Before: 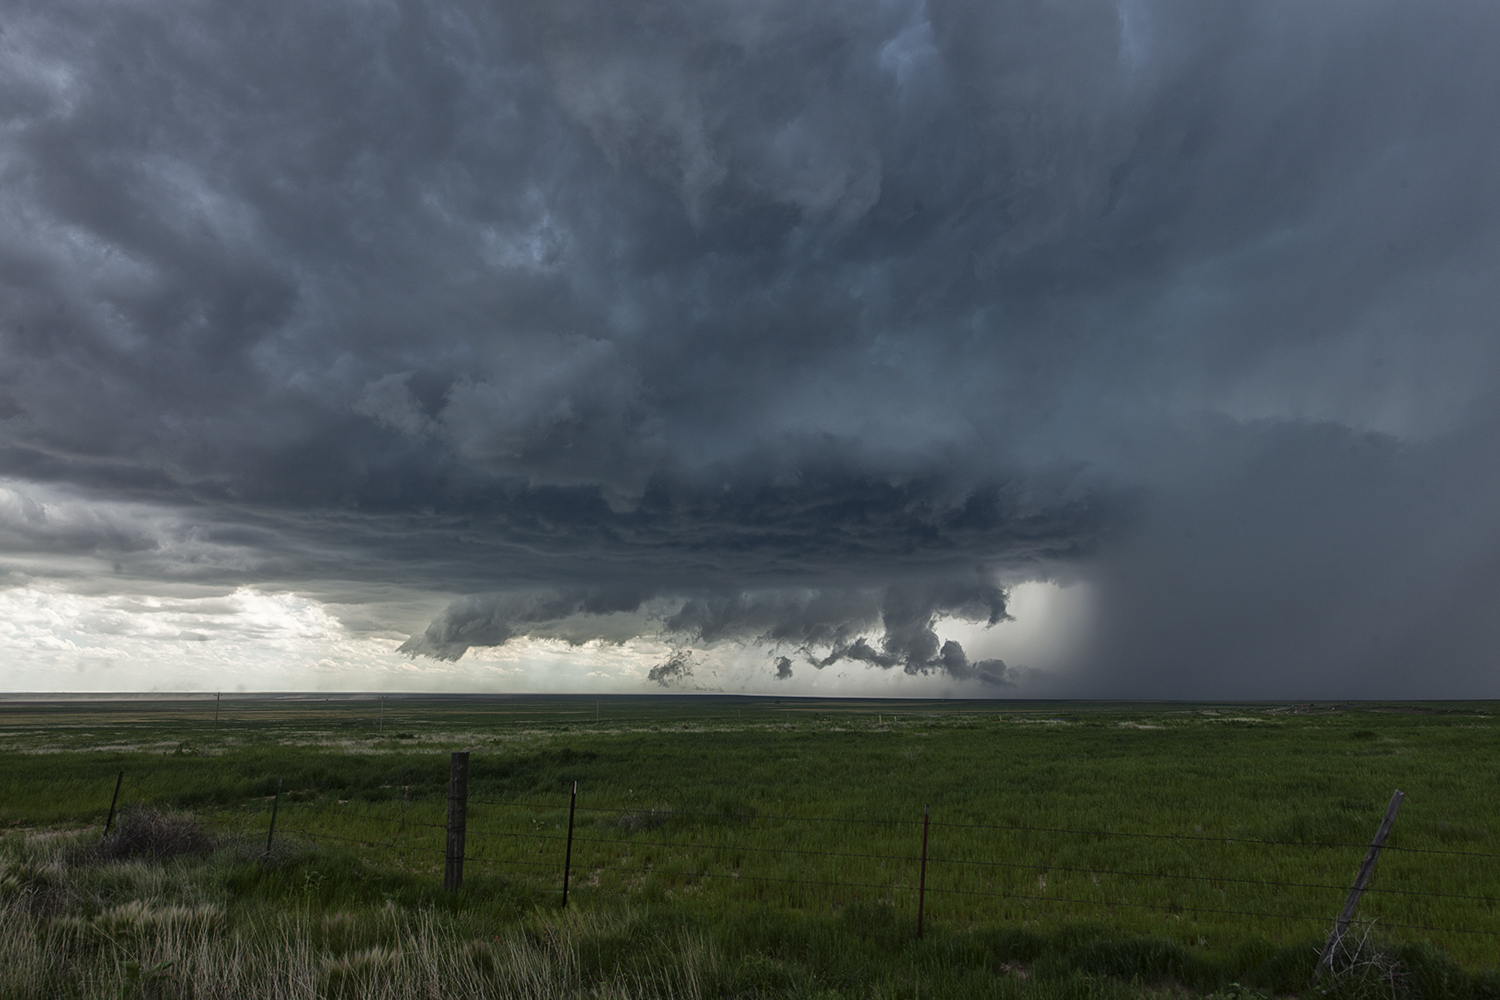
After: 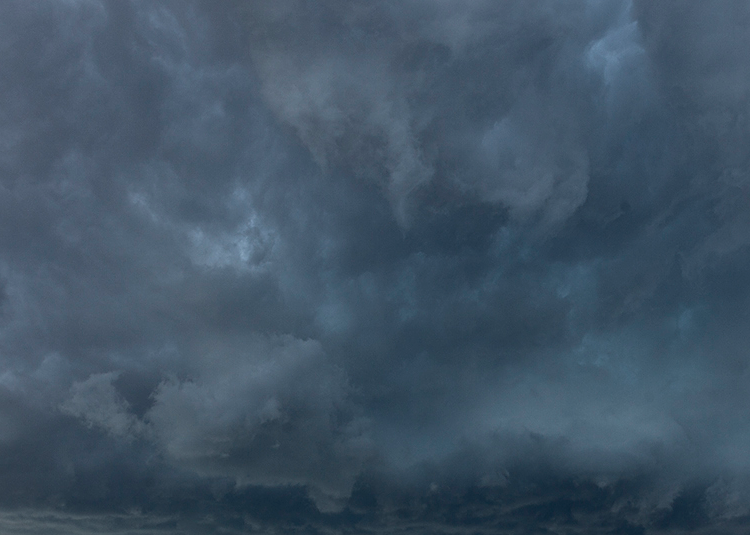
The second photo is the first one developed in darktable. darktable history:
exposure: exposure 0.207 EV, compensate highlight preservation false
crop: left 19.556%, right 30.401%, bottom 46.458%
sharpen: amount 0.2
contrast brightness saturation: contrast 0.14
